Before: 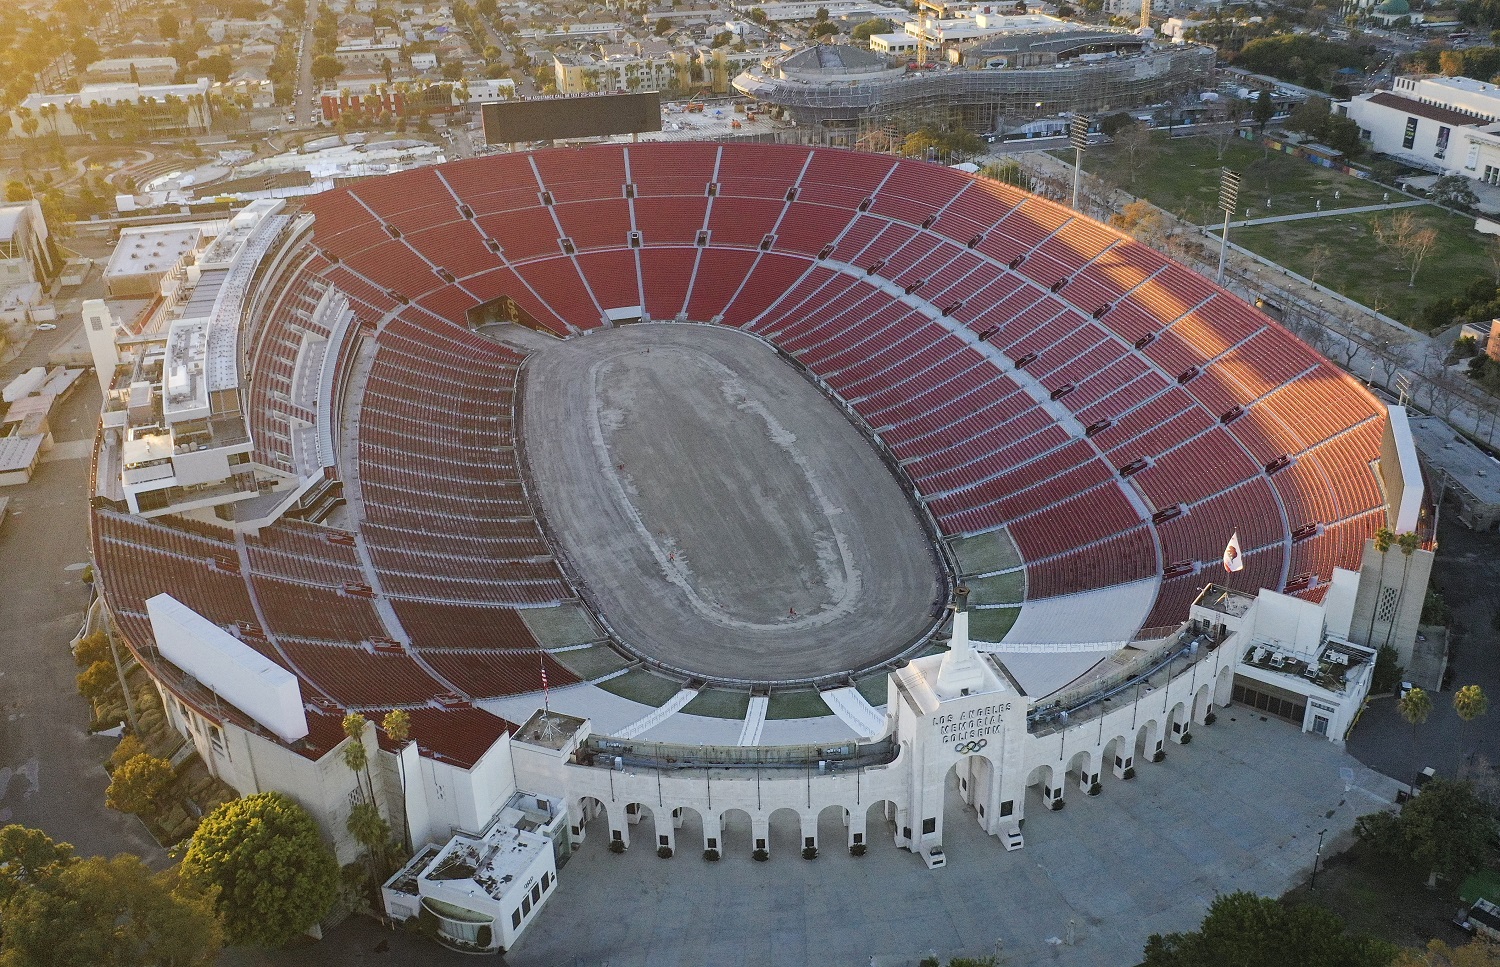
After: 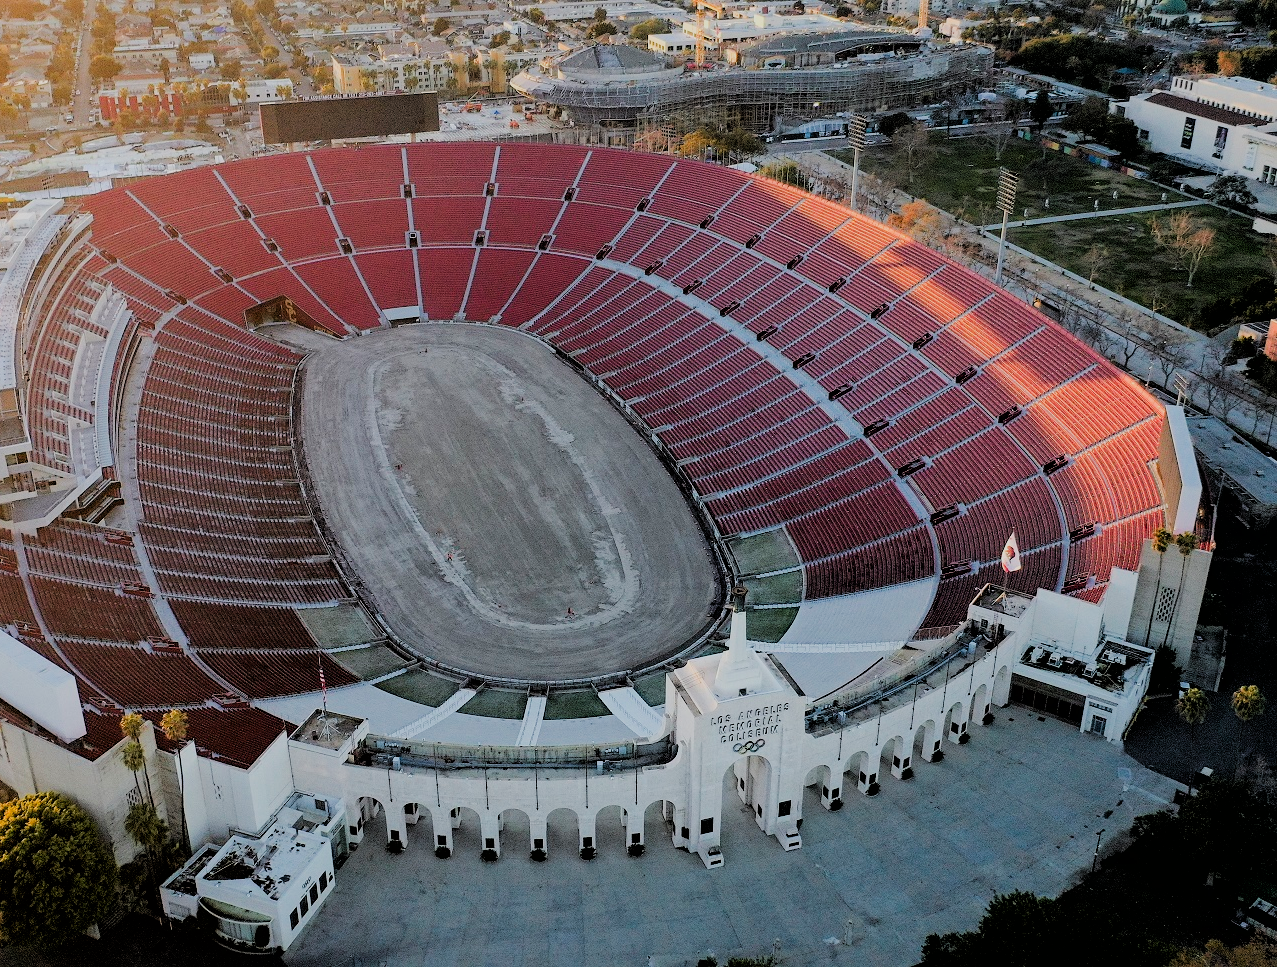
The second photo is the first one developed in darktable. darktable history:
filmic rgb: black relative exposure -2.86 EV, white relative exposure 4.56 EV, threshold 3.05 EV, structure ↔ texture 99.75%, hardness 1.75, contrast 1.238, enable highlight reconstruction true
crop and rotate: left 14.81%
color zones: curves: ch1 [(0.235, 0.558) (0.75, 0.5)]; ch2 [(0.25, 0.462) (0.749, 0.457)]
